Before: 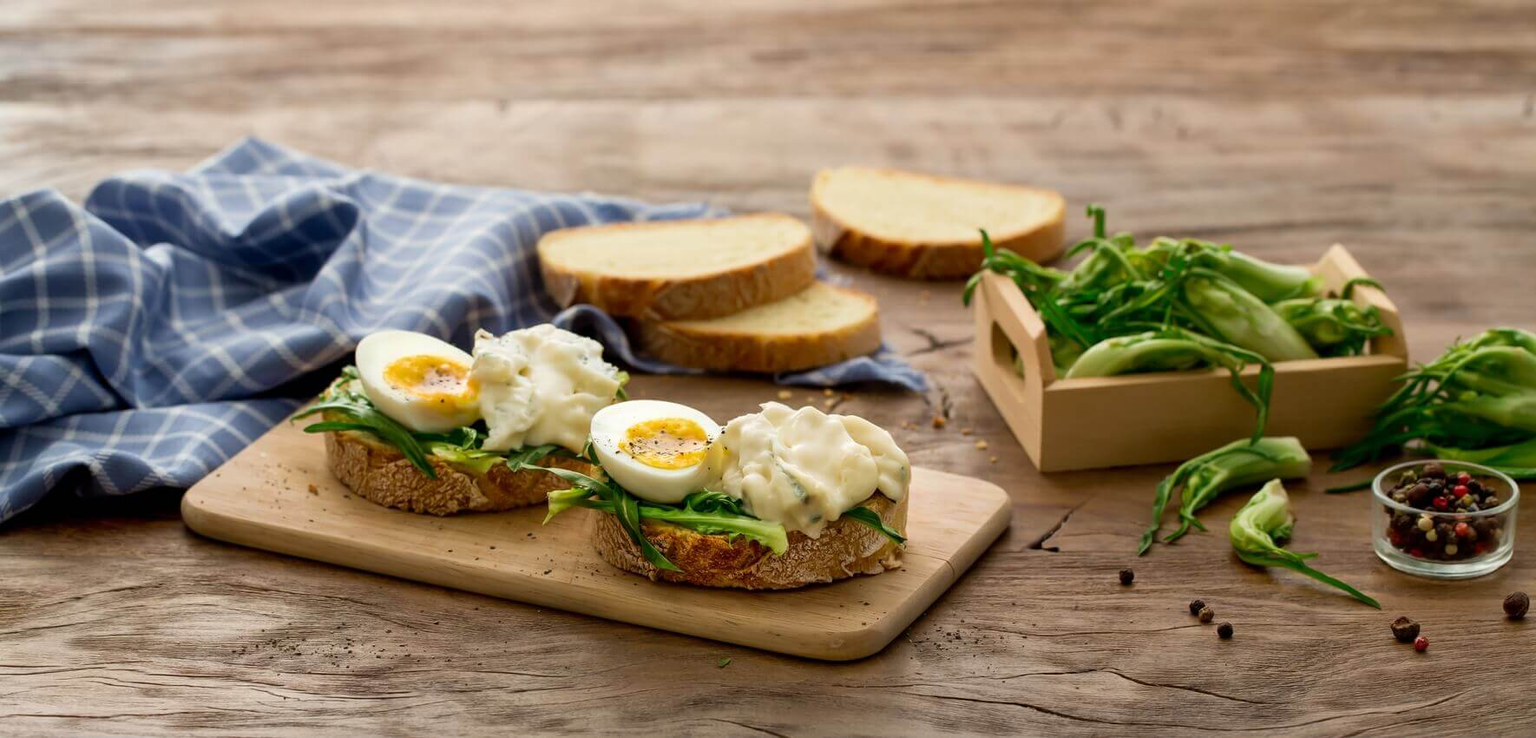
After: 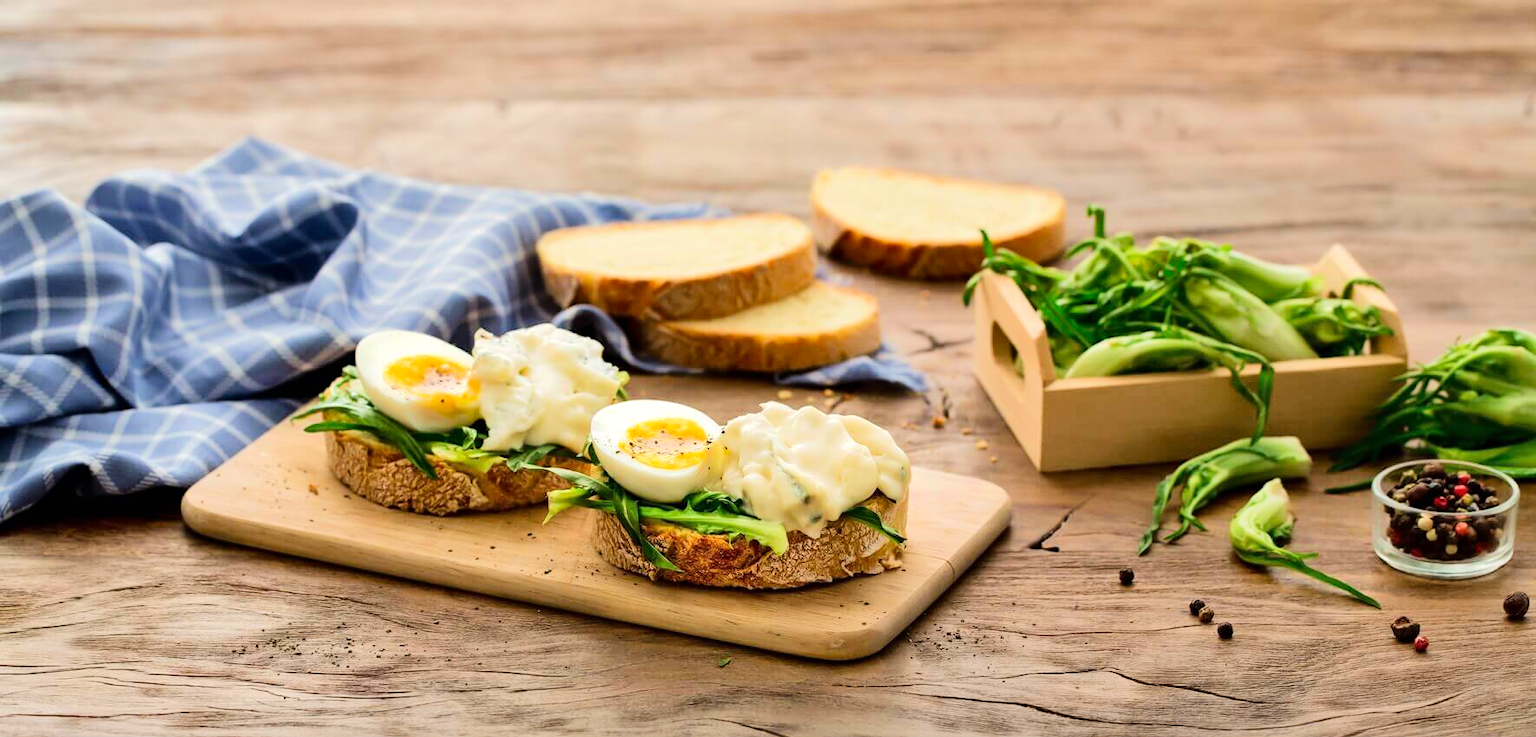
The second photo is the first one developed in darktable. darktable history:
tone equalizer: -7 EV 0.151 EV, -6 EV 0.613 EV, -5 EV 1.17 EV, -4 EV 1.3 EV, -3 EV 1.14 EV, -2 EV 0.6 EV, -1 EV 0.162 EV, edges refinement/feathering 500, mask exposure compensation -1.57 EV, preserve details no
shadows and highlights: low approximation 0.01, soften with gaussian
